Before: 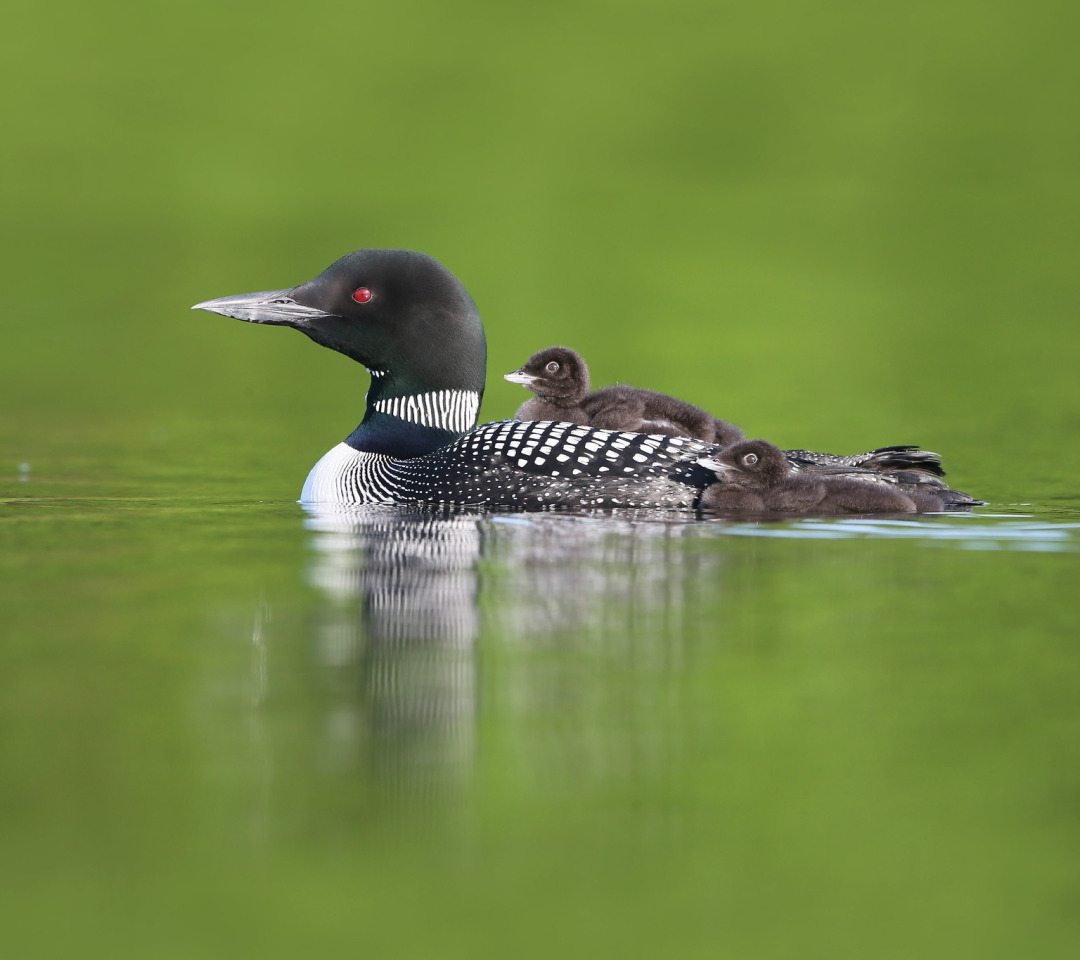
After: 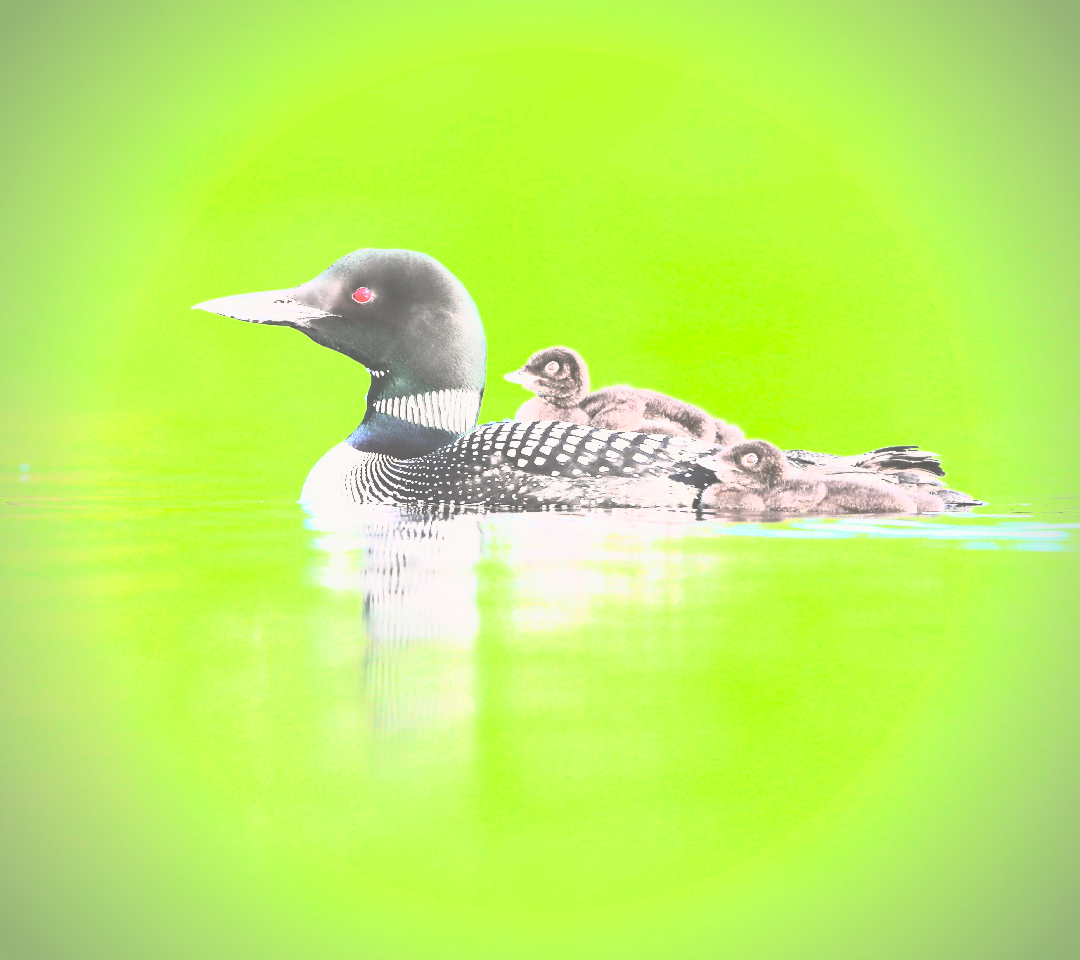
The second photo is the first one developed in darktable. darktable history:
tone curve: curves: ch0 [(0, 0.021) (0.049, 0.044) (0.157, 0.131) (0.359, 0.419) (0.469, 0.544) (0.634, 0.722) (0.839, 0.909) (0.998, 0.978)]; ch1 [(0, 0) (0.437, 0.408) (0.472, 0.47) (0.502, 0.503) (0.527, 0.53) (0.564, 0.573) (0.614, 0.654) (0.669, 0.748) (0.859, 0.899) (1, 1)]; ch2 [(0, 0) (0.33, 0.301) (0.421, 0.443) (0.487, 0.504) (0.502, 0.509) (0.535, 0.537) (0.565, 0.595) (0.608, 0.667) (1, 1)], color space Lab, independent channels
exposure: black level correction -0.07, exposure 0.503 EV, compensate highlight preservation false
filmic rgb: black relative exposure -8.71 EV, white relative exposure 2.7 EV, target black luminance 0%, hardness 6.26, latitude 77.11%, contrast 1.329, shadows ↔ highlights balance -0.34%, preserve chrominance no, color science v4 (2020), contrast in shadows soft
contrast brightness saturation: contrast 0.825, brightness 0.603, saturation 0.601
vignetting: brightness -0.476, unbound false
